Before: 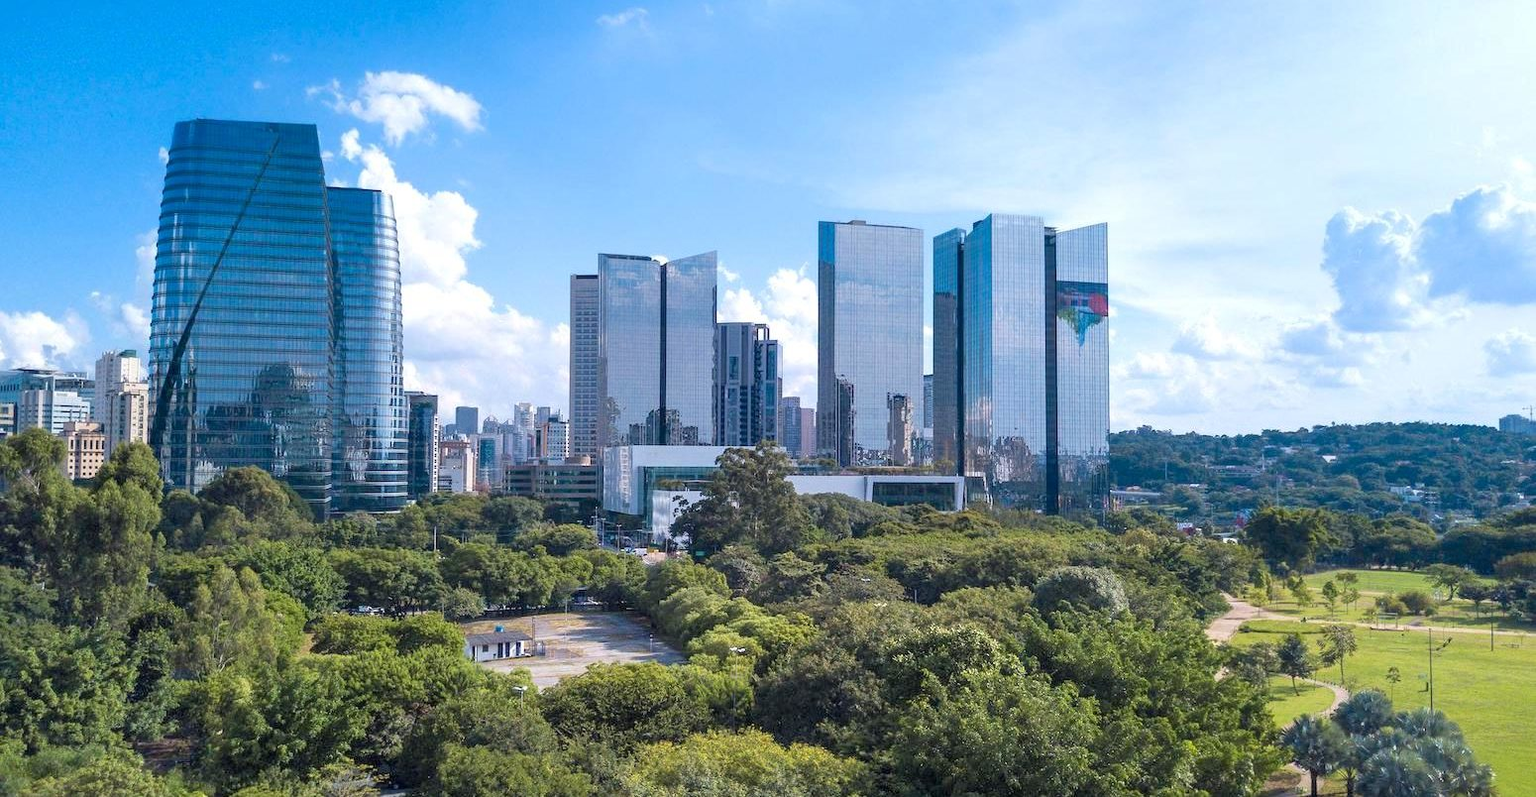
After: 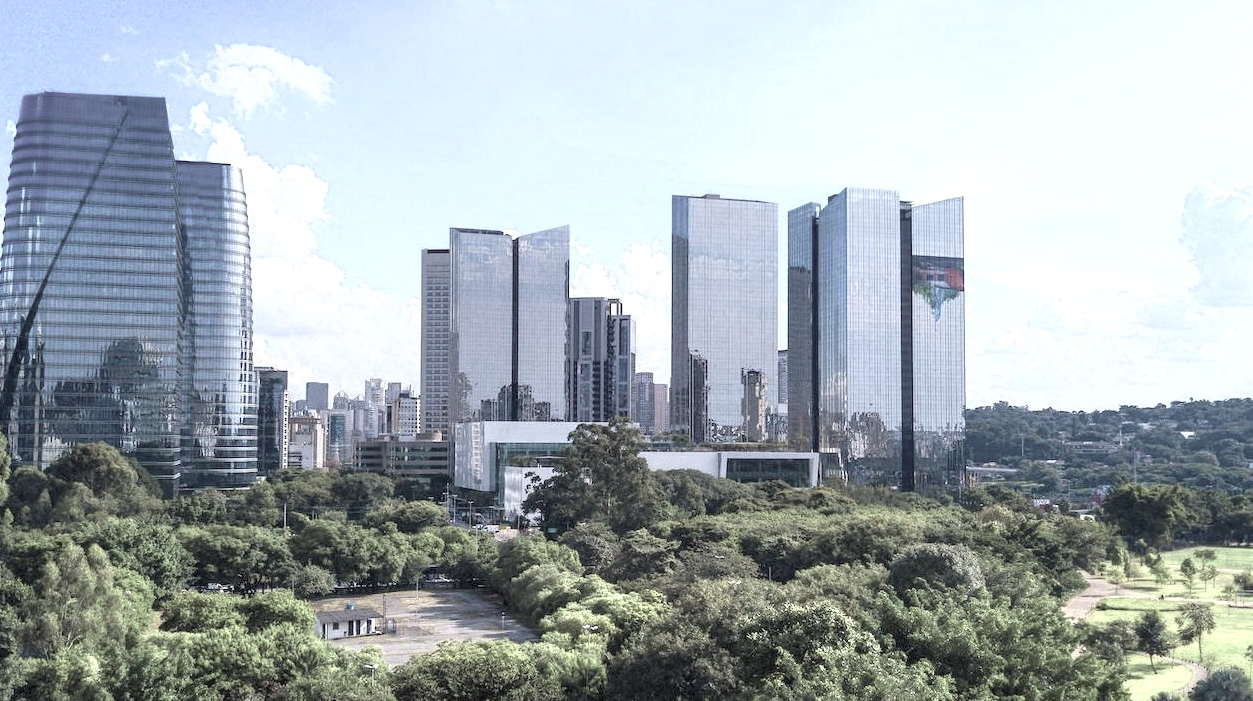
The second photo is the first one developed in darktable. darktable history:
crop: left 9.971%, top 3.549%, right 9.172%, bottom 9.161%
color zones: curves: ch0 [(0.25, 0.667) (0.758, 0.368)]; ch1 [(0.215, 0.245) (0.761, 0.373)]; ch2 [(0.247, 0.554) (0.761, 0.436)]
